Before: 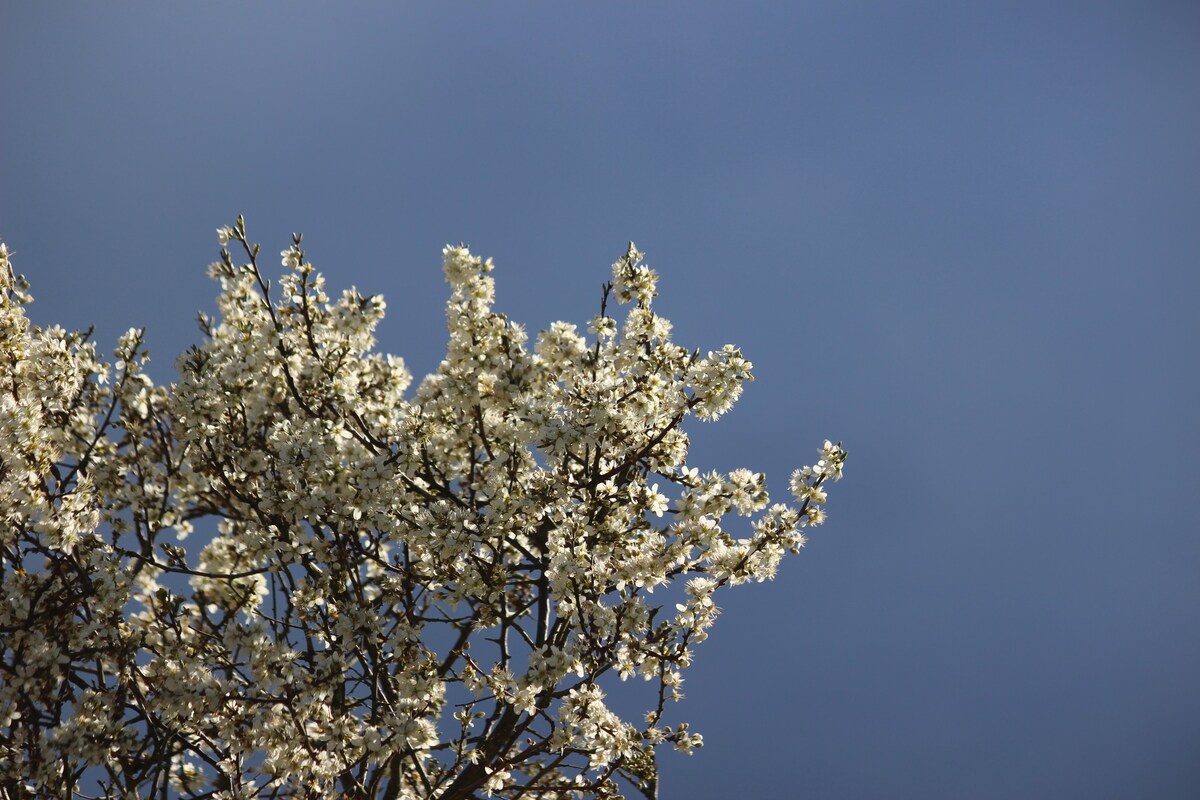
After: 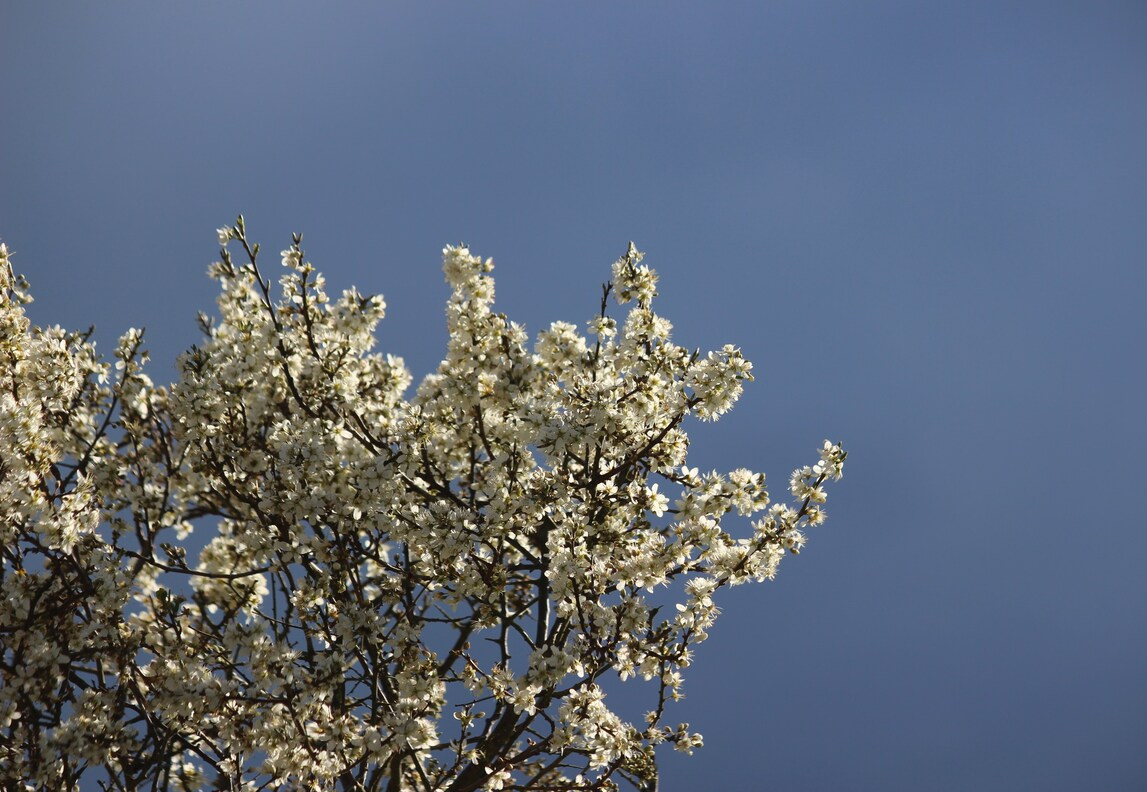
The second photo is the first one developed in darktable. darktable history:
crop: right 4.409%, bottom 0.046%
